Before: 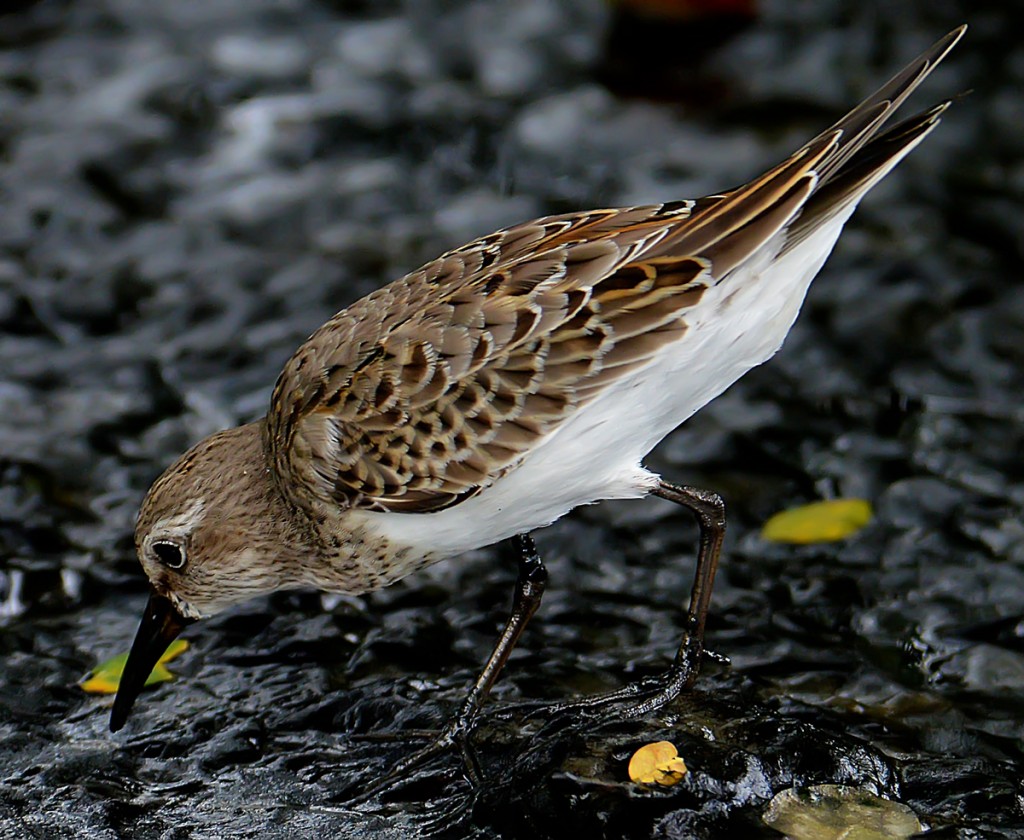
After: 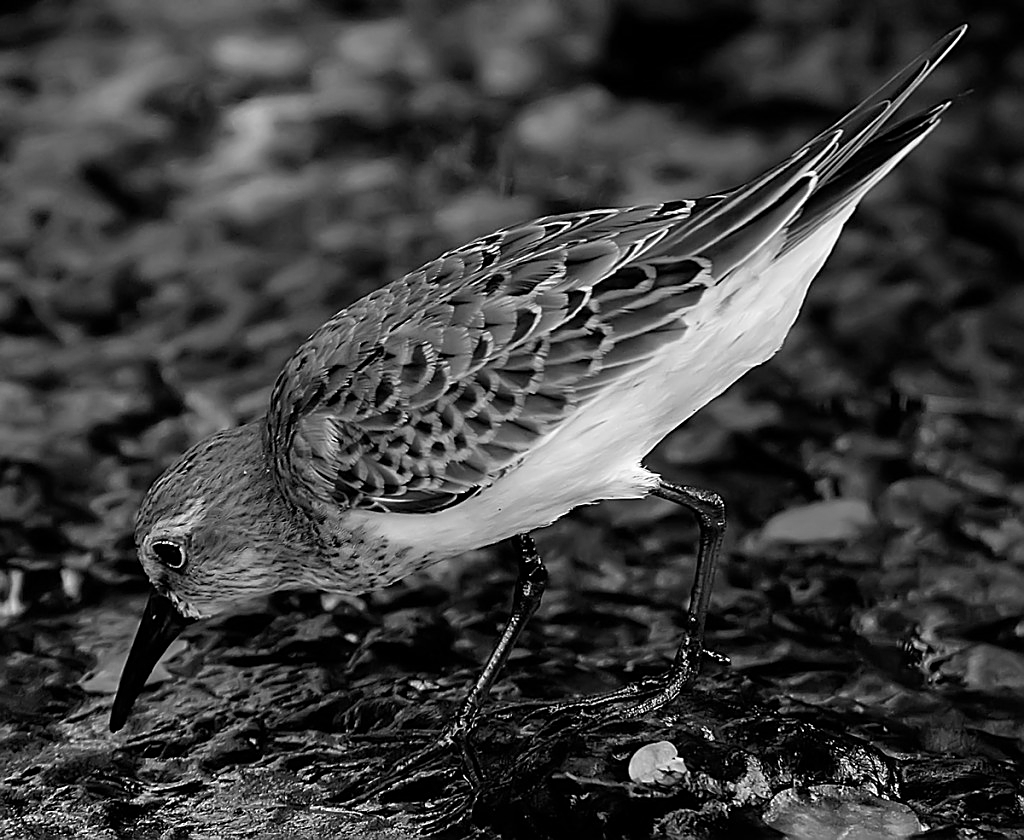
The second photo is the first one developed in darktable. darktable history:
monochrome: a 0, b 0, size 0.5, highlights 0.57
sharpen: on, module defaults
shadows and highlights: shadows -10, white point adjustment 1.5, highlights 10
